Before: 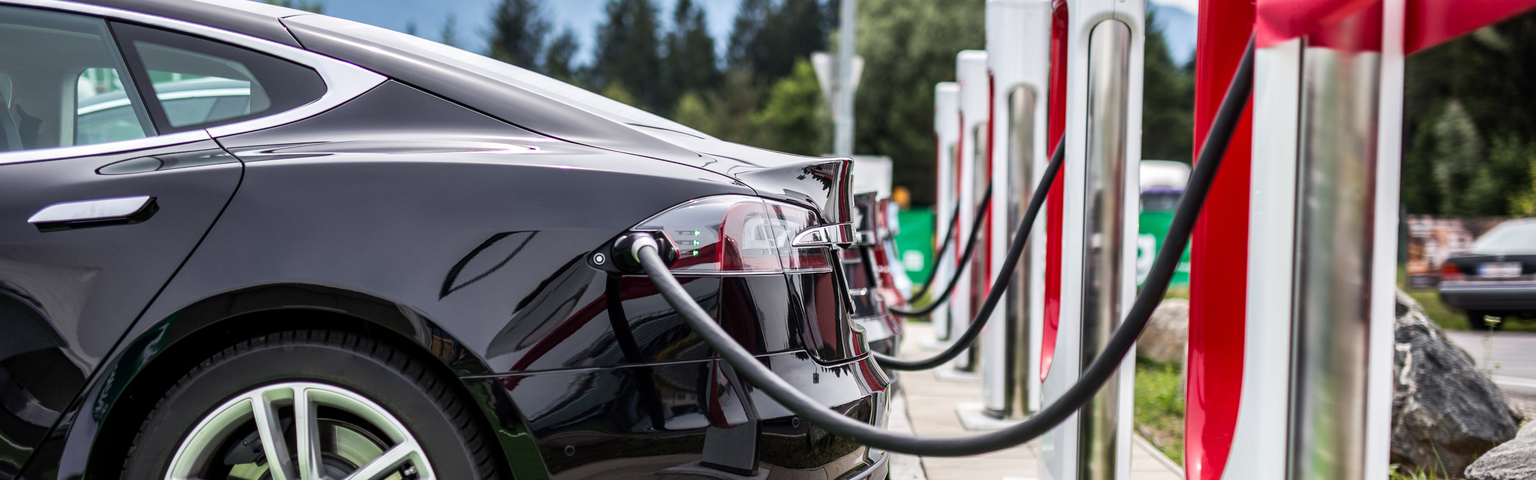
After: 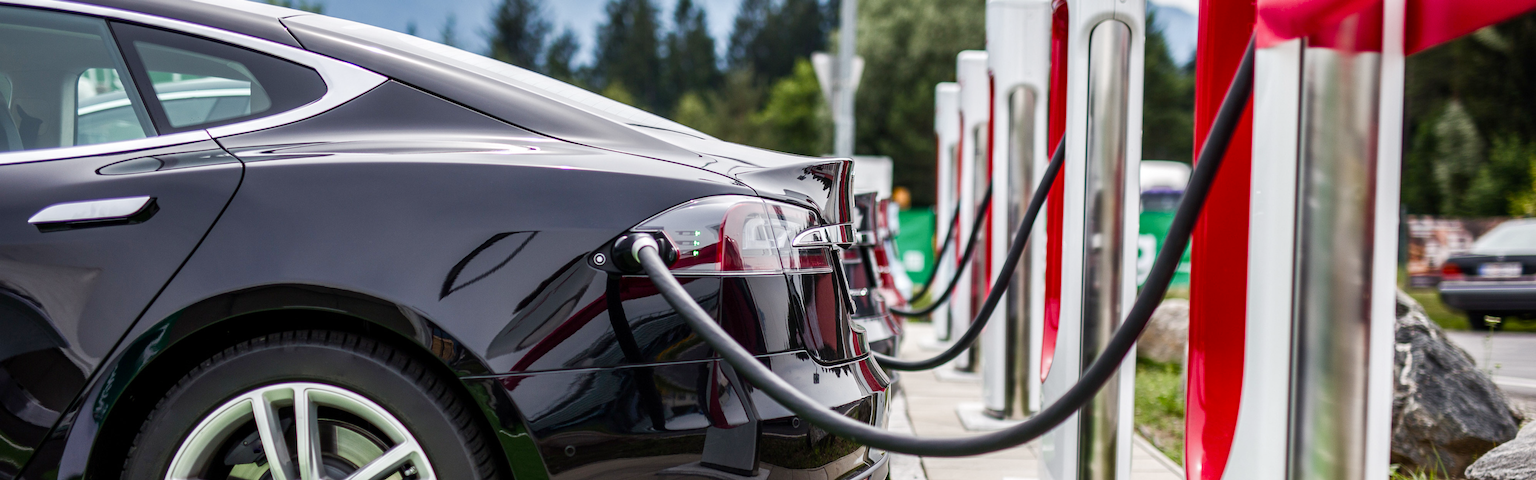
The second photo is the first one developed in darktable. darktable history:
color balance rgb: perceptual saturation grading › global saturation 0.136%, perceptual saturation grading › highlights -32.897%, perceptual saturation grading › mid-tones 15.001%, perceptual saturation grading › shadows 48%
